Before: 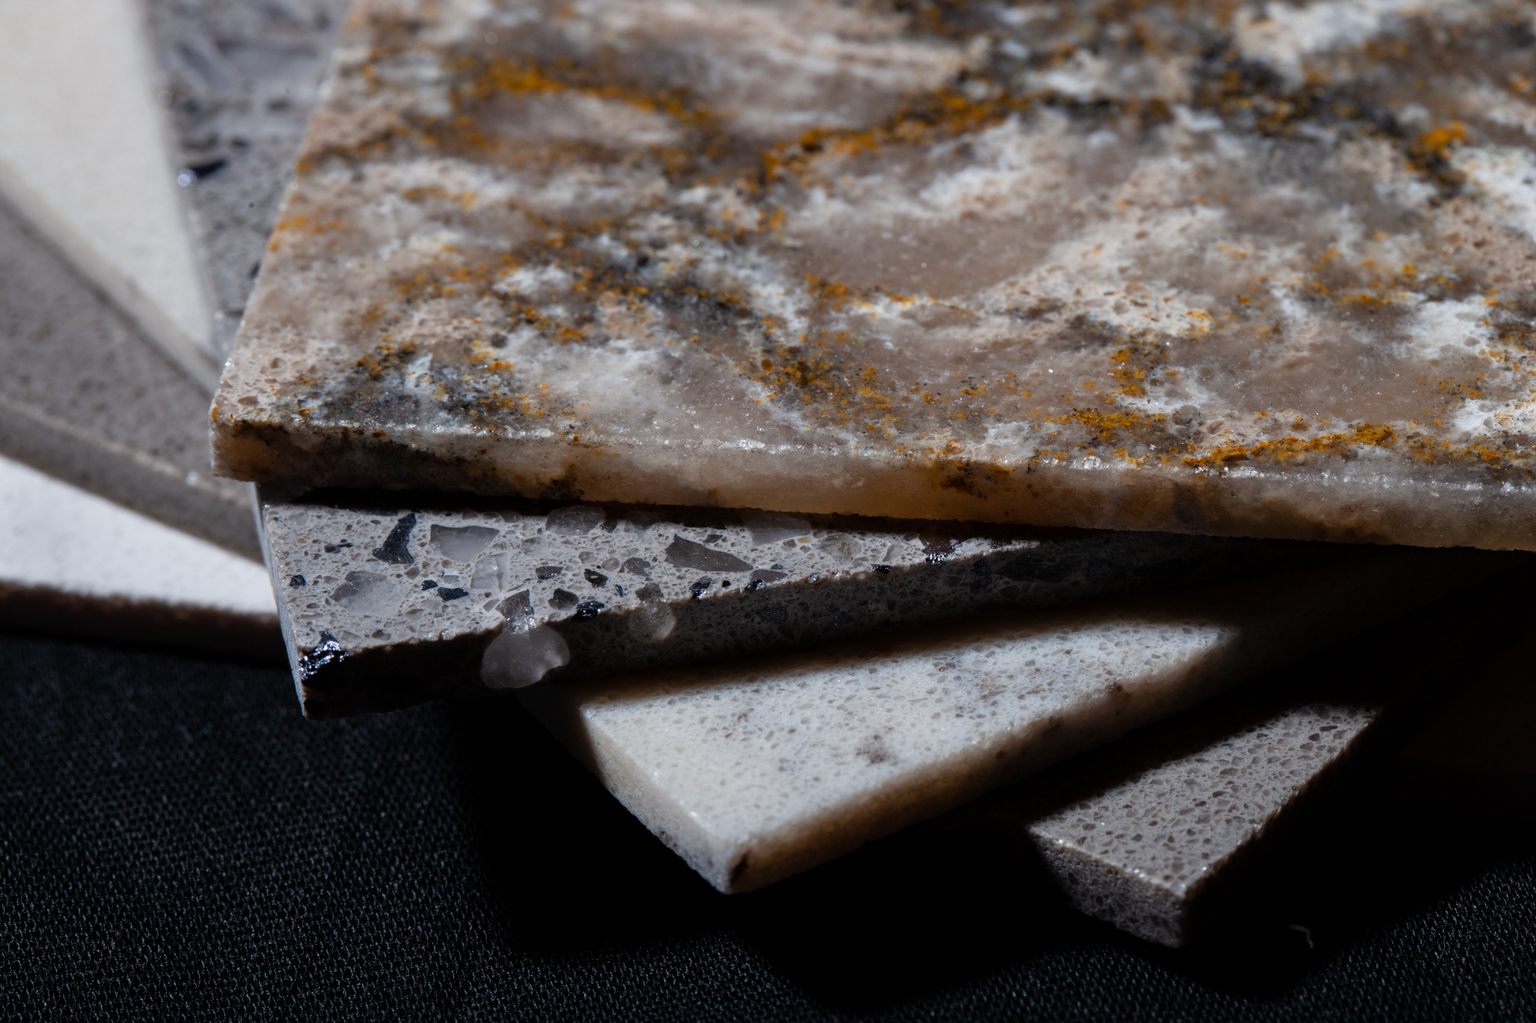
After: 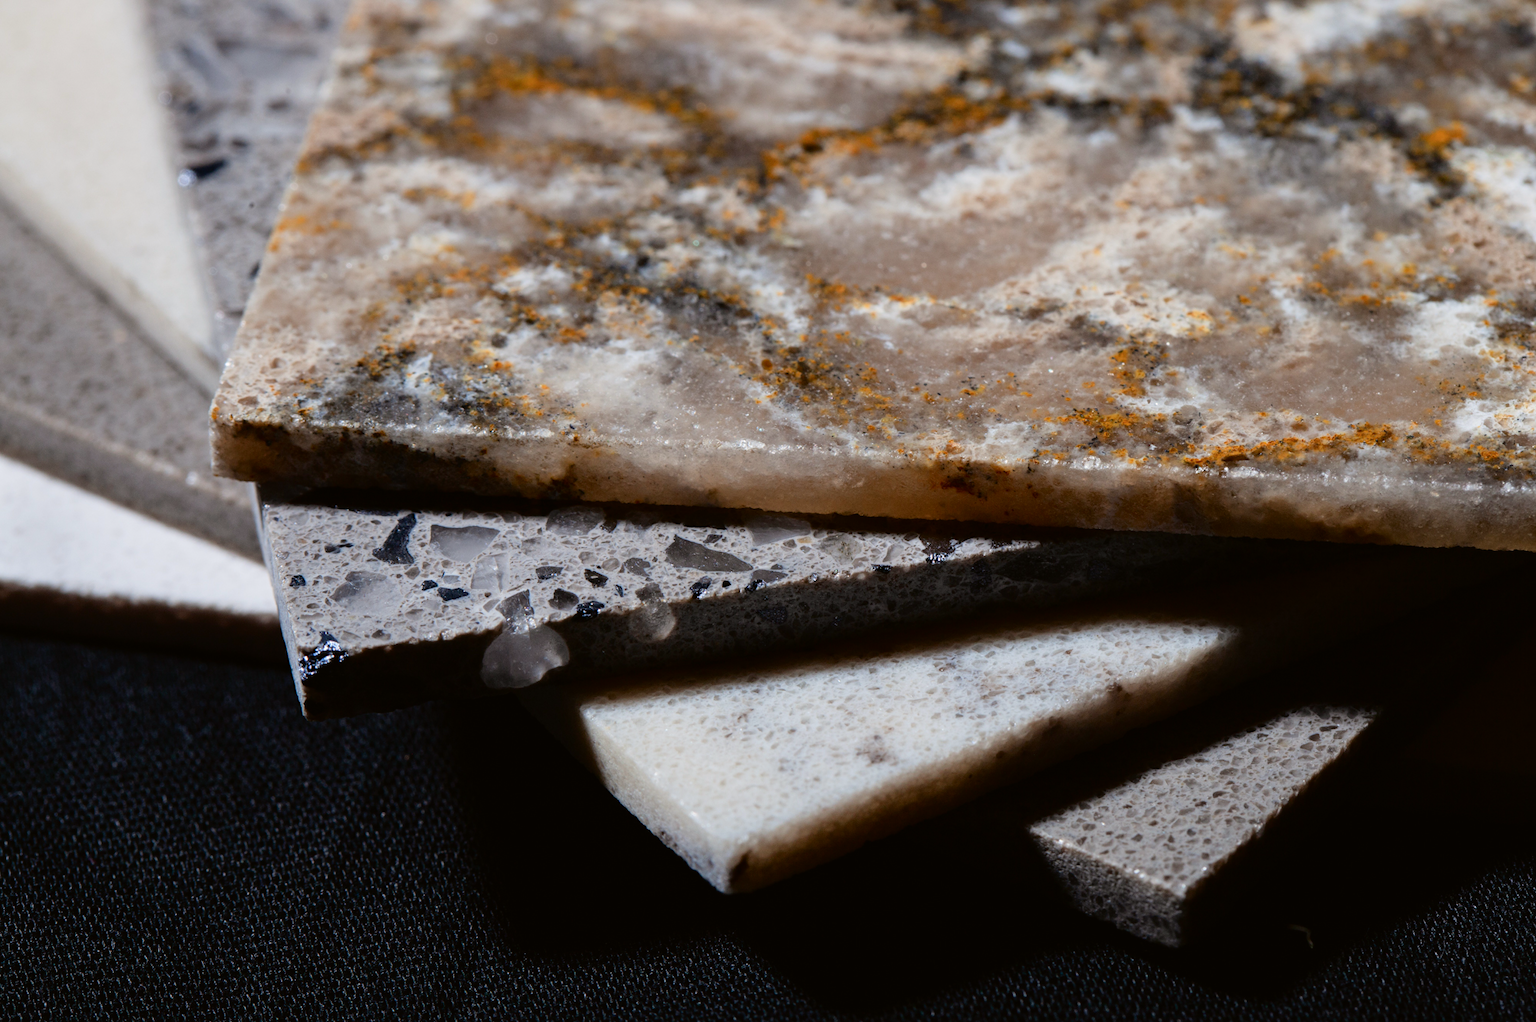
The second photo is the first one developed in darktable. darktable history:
tone curve: curves: ch0 [(0, 0.01) (0.052, 0.045) (0.136, 0.133) (0.29, 0.332) (0.453, 0.531) (0.676, 0.751) (0.89, 0.919) (1, 1)]; ch1 [(0, 0) (0.094, 0.081) (0.285, 0.299) (0.385, 0.403) (0.446, 0.443) (0.495, 0.496) (0.544, 0.552) (0.589, 0.612) (0.722, 0.728) (1, 1)]; ch2 [(0, 0) (0.257, 0.217) (0.43, 0.421) (0.498, 0.507) (0.531, 0.544) (0.56, 0.579) (0.625, 0.642) (1, 1)], color space Lab, independent channels, preserve colors none
